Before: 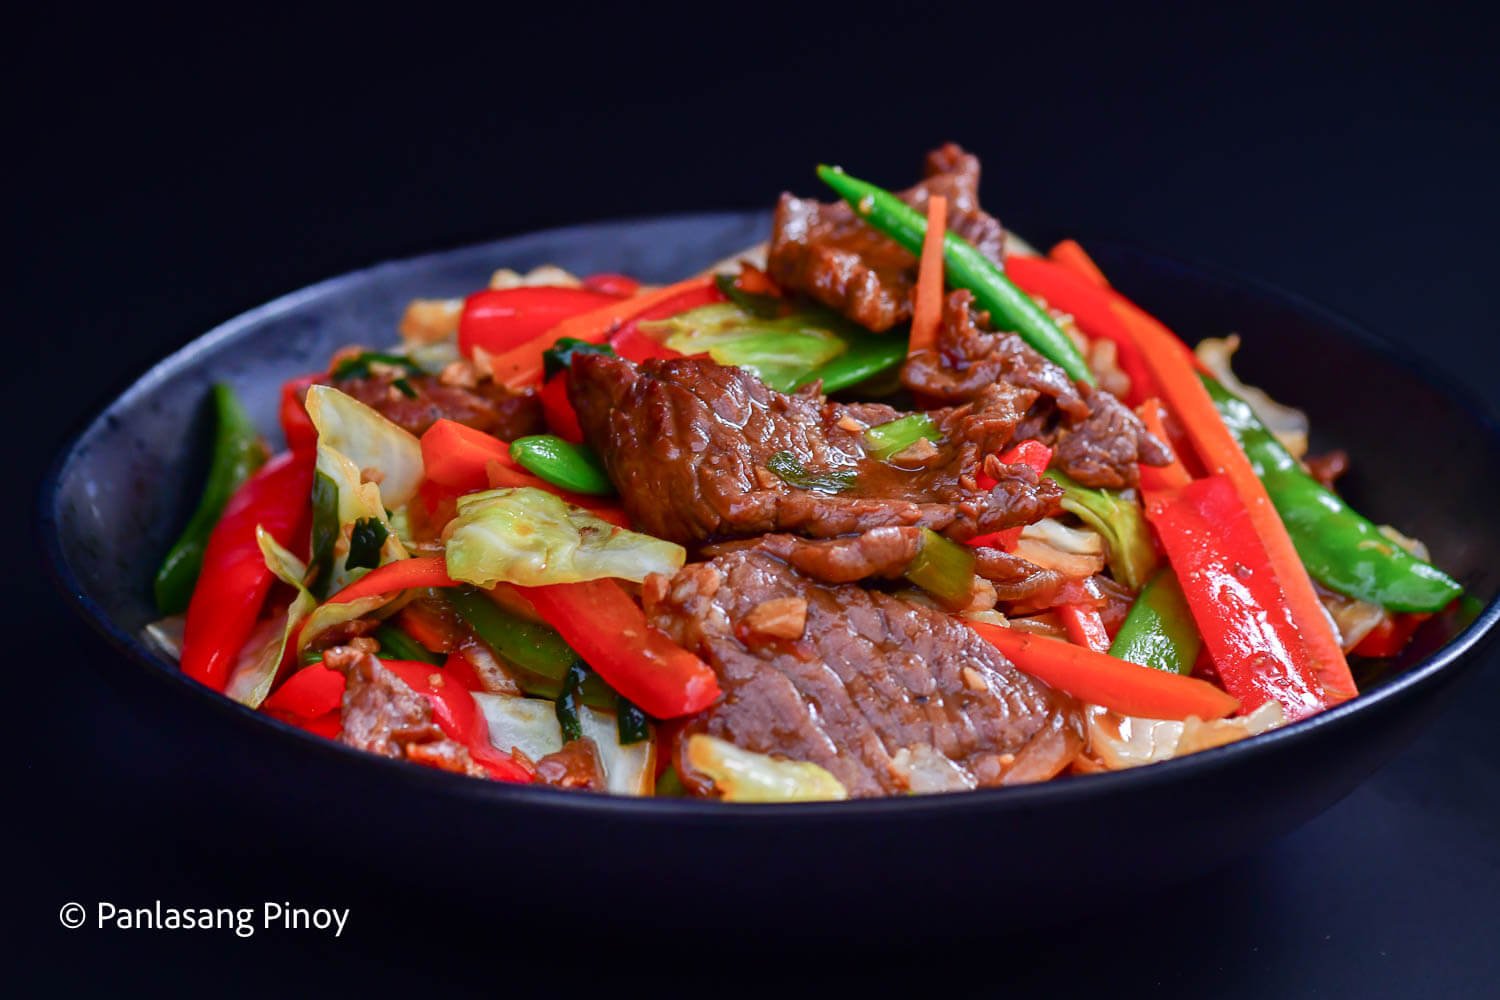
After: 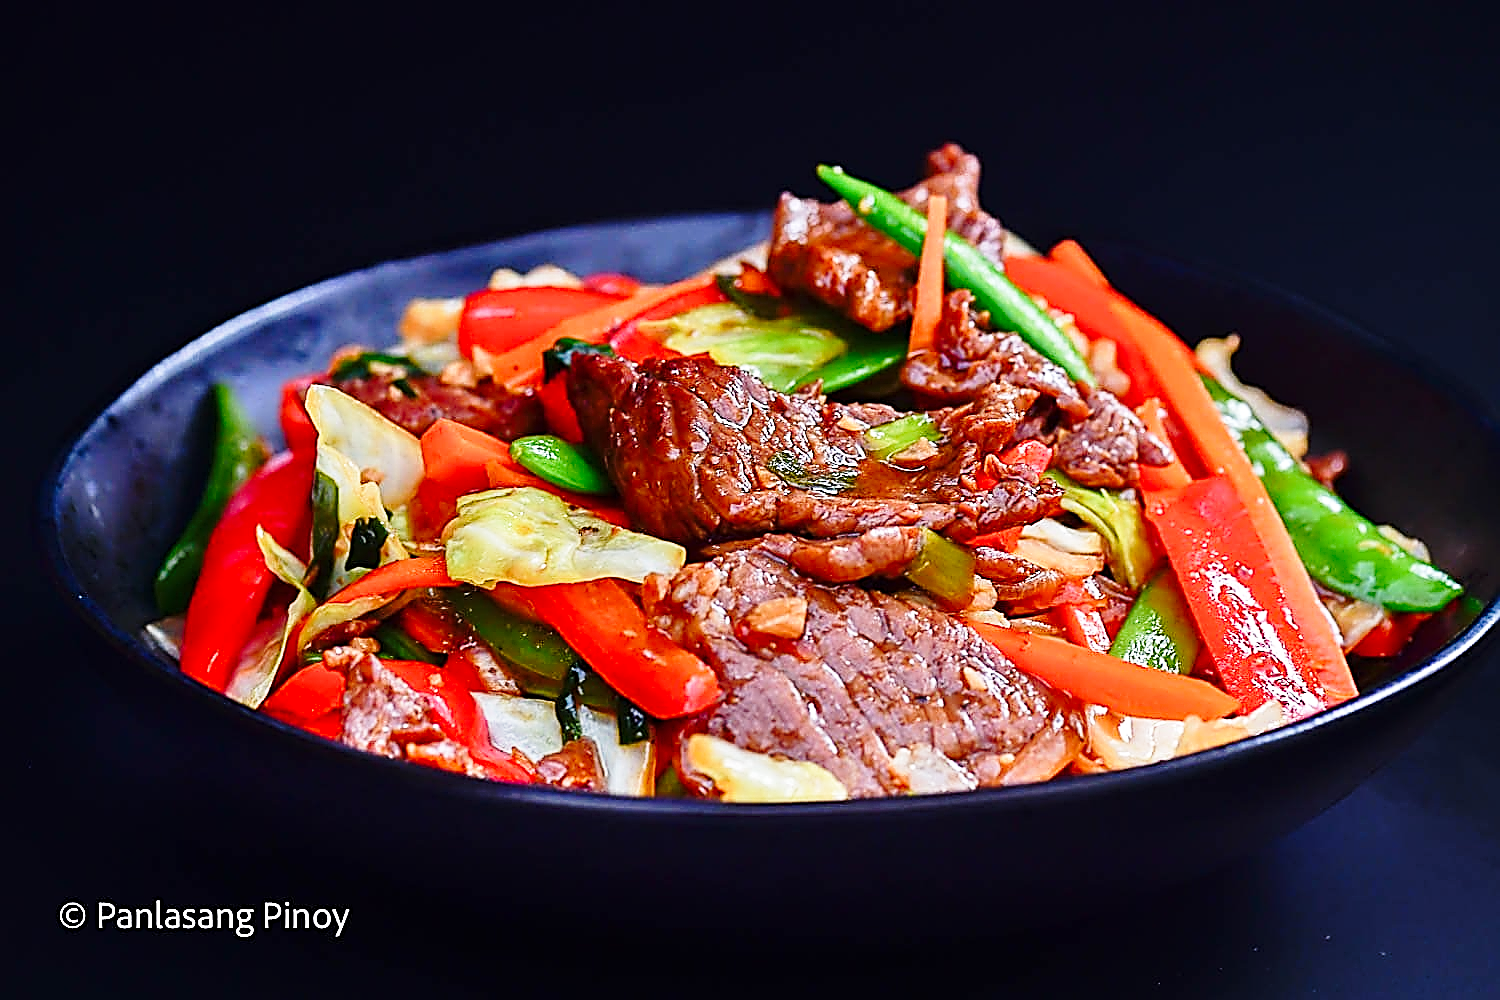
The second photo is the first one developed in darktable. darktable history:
sharpen: amount 2
base curve: curves: ch0 [(0, 0) (0.028, 0.03) (0.121, 0.232) (0.46, 0.748) (0.859, 0.968) (1, 1)], preserve colors none
